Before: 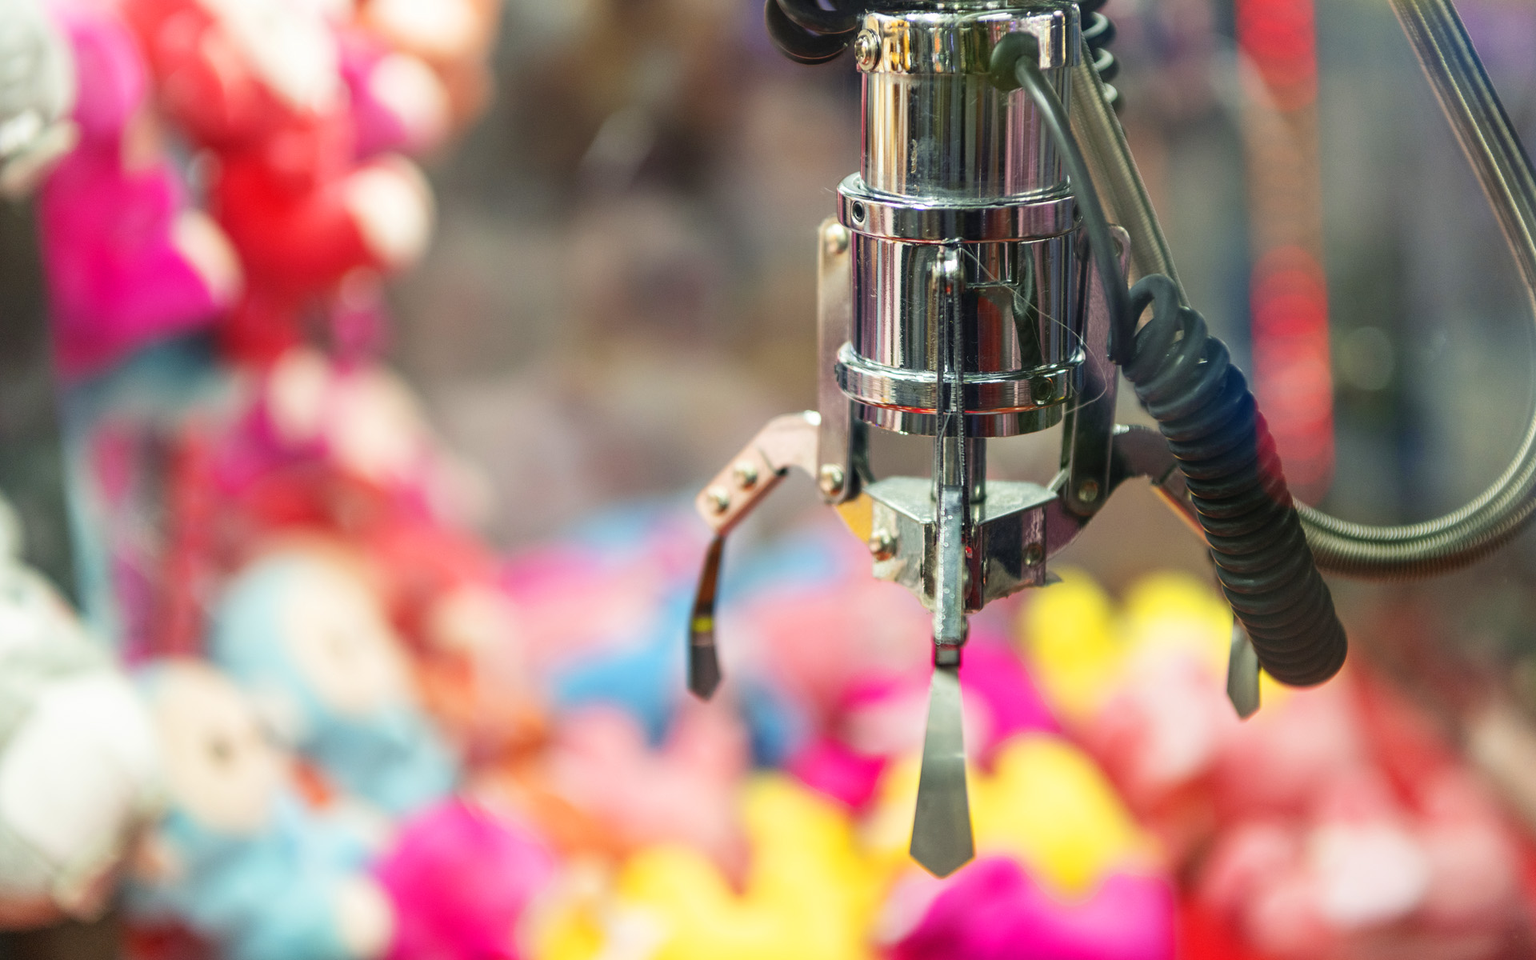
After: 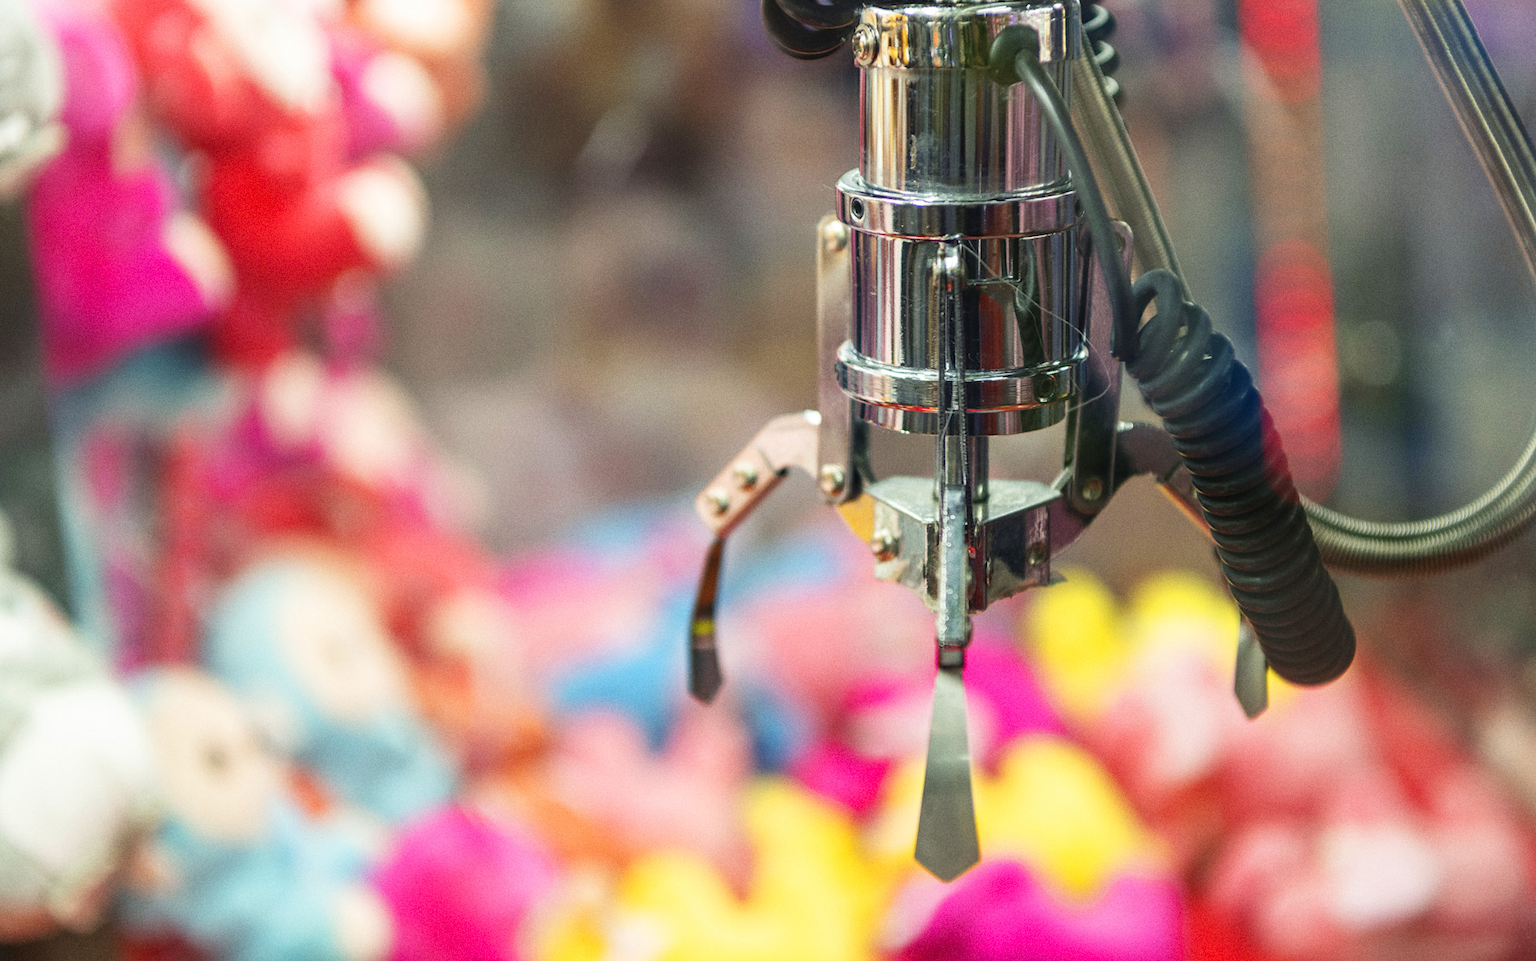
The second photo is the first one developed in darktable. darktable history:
grain: coarseness 7.08 ISO, strength 21.67%, mid-tones bias 59.58%
rotate and perspective: rotation -0.45°, automatic cropping original format, crop left 0.008, crop right 0.992, crop top 0.012, crop bottom 0.988
